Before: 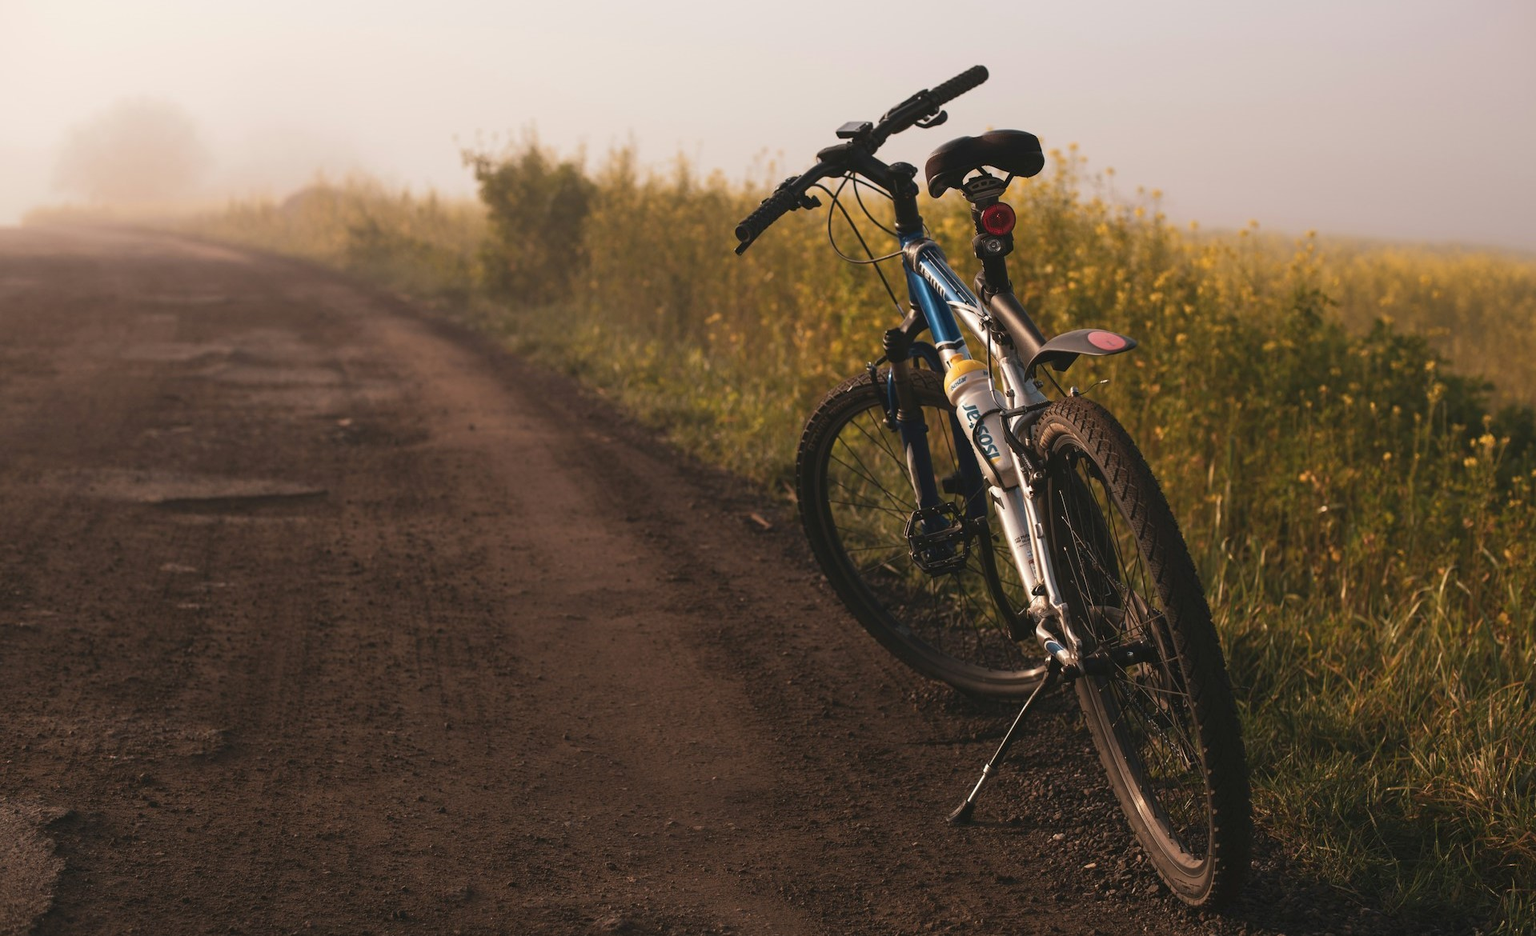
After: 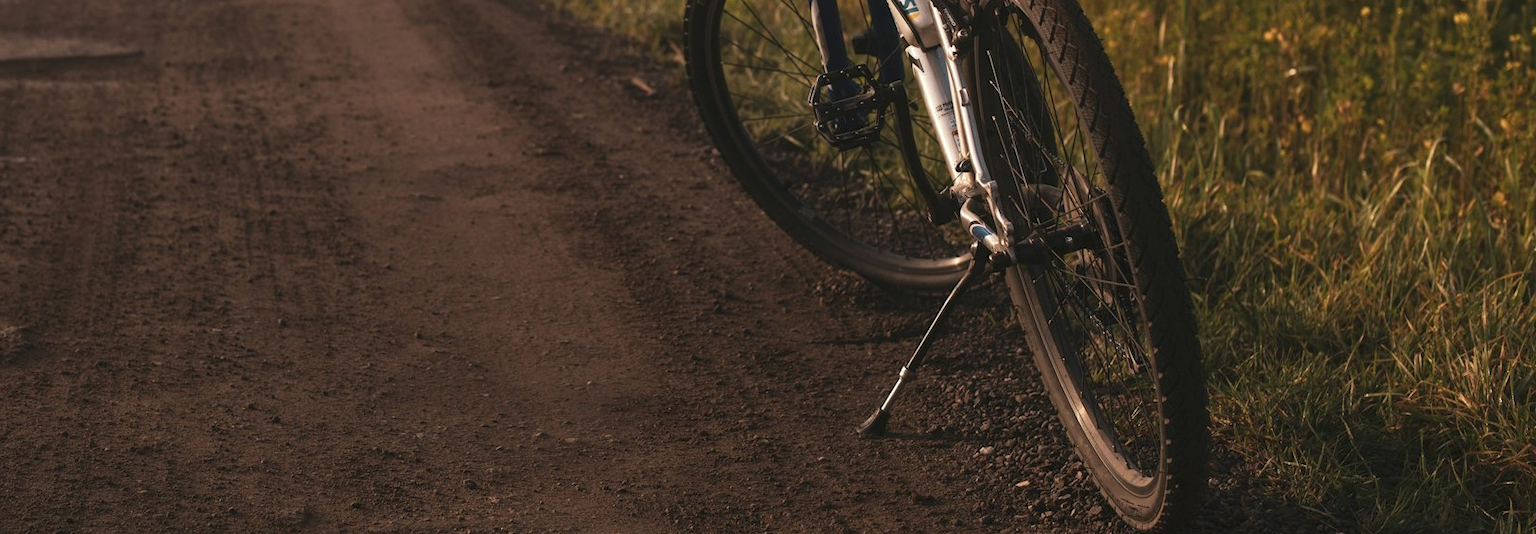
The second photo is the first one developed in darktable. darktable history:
local contrast: highlights 102%, shadows 100%, detail 120%, midtone range 0.2
crop and rotate: left 13.241%, top 47.698%, bottom 2.804%
